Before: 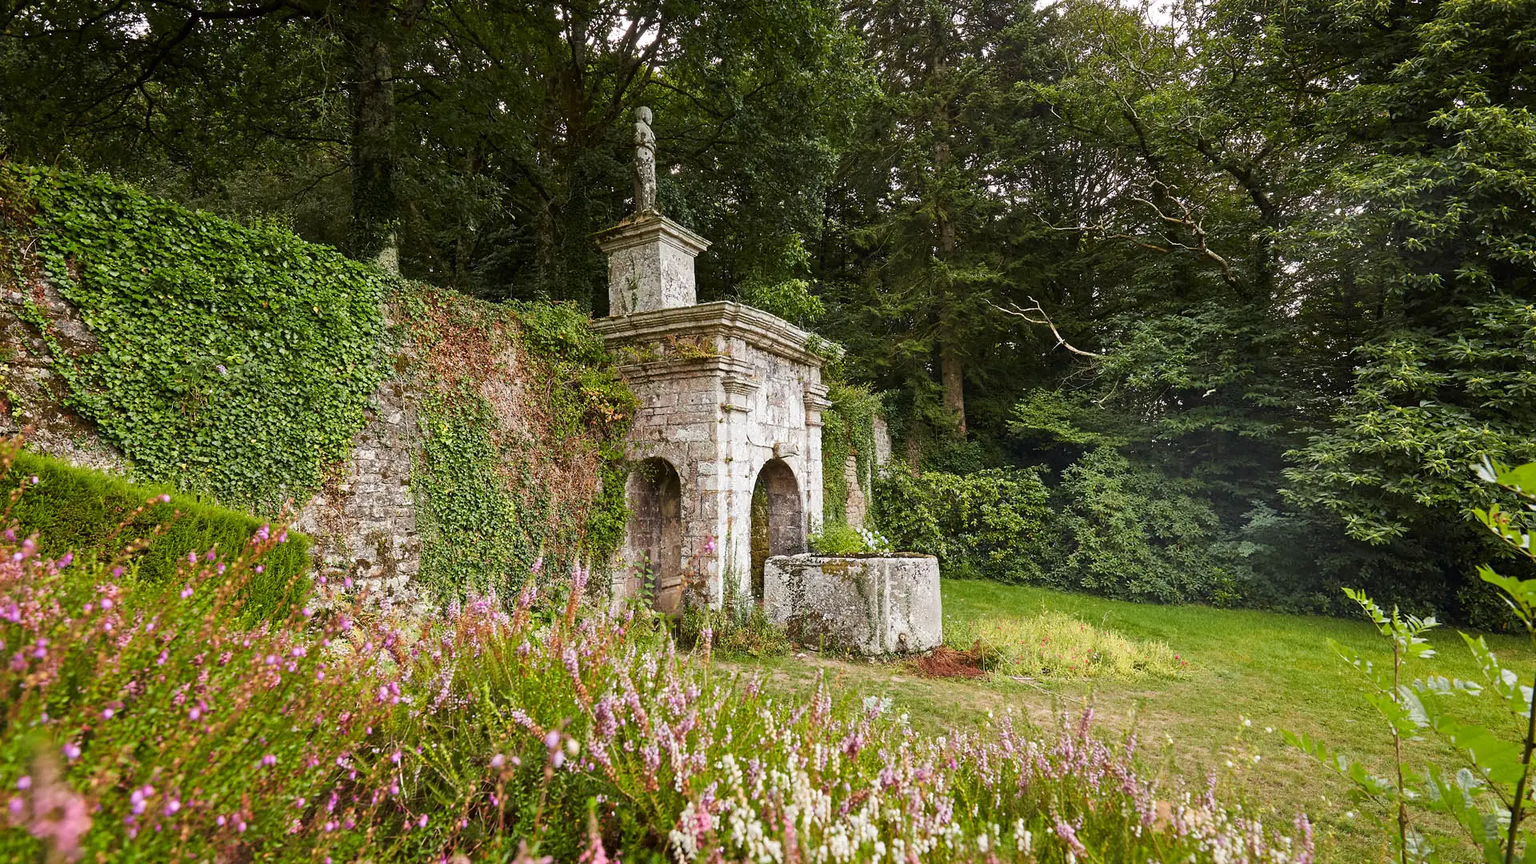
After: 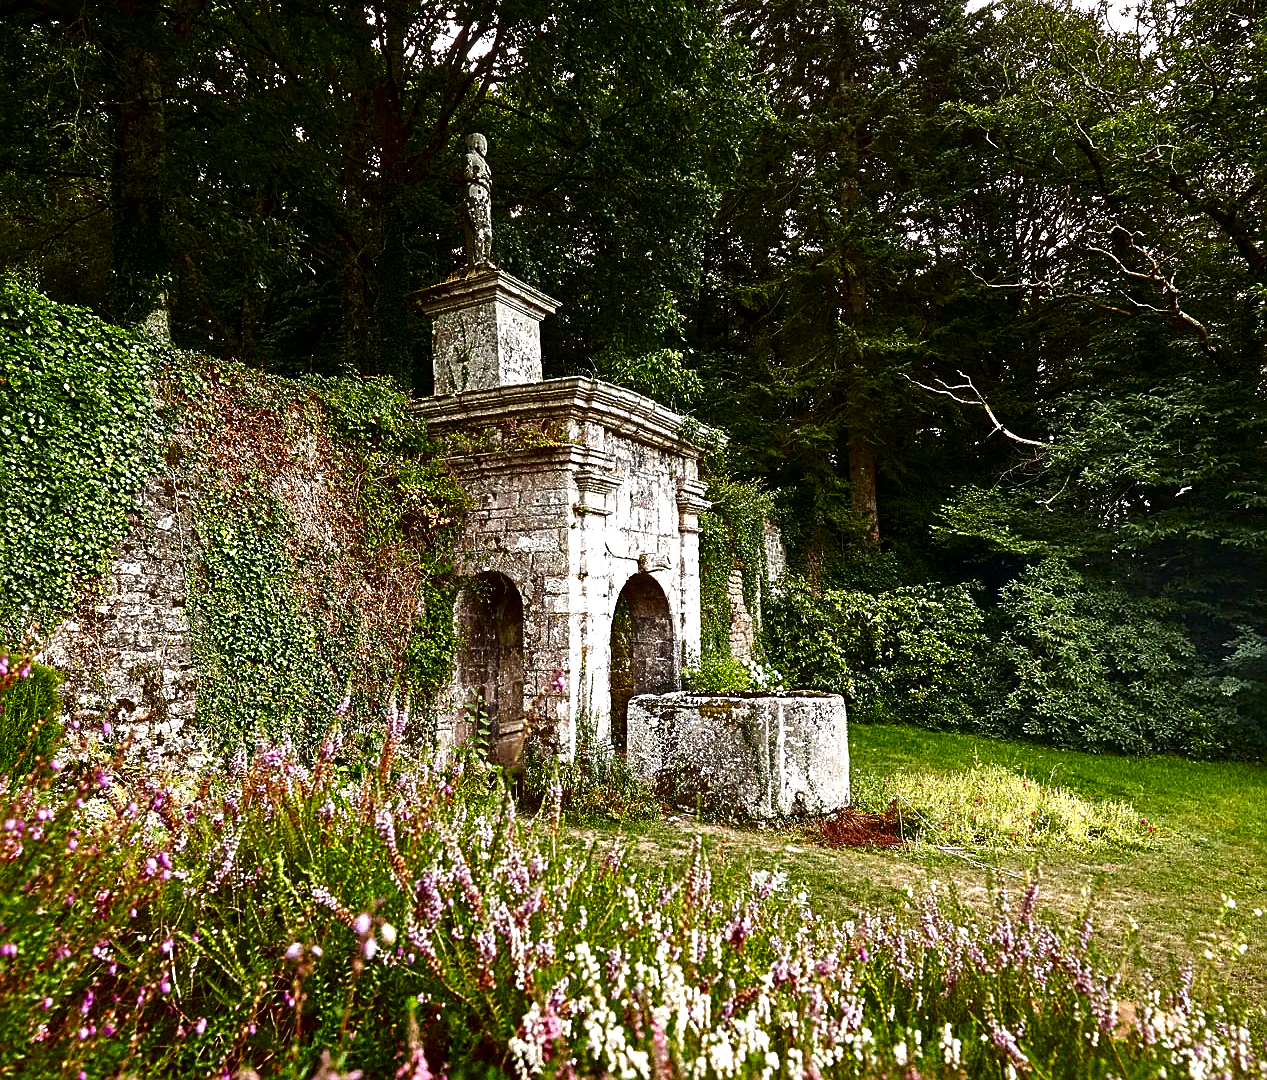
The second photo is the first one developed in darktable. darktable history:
sharpen: on, module defaults
exposure: exposure 0.643 EV, compensate exposure bias true, compensate highlight preservation false
contrast brightness saturation: brightness -0.535
crop: left 17.103%, right 16.869%
